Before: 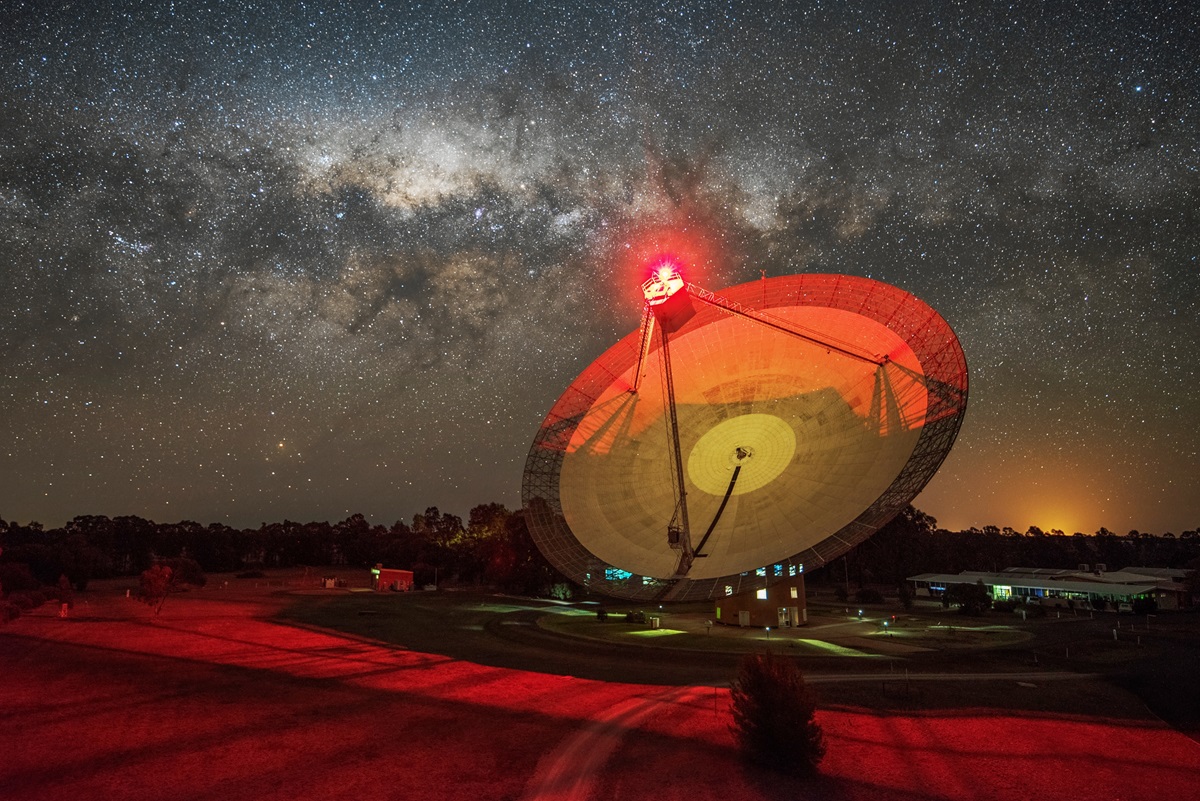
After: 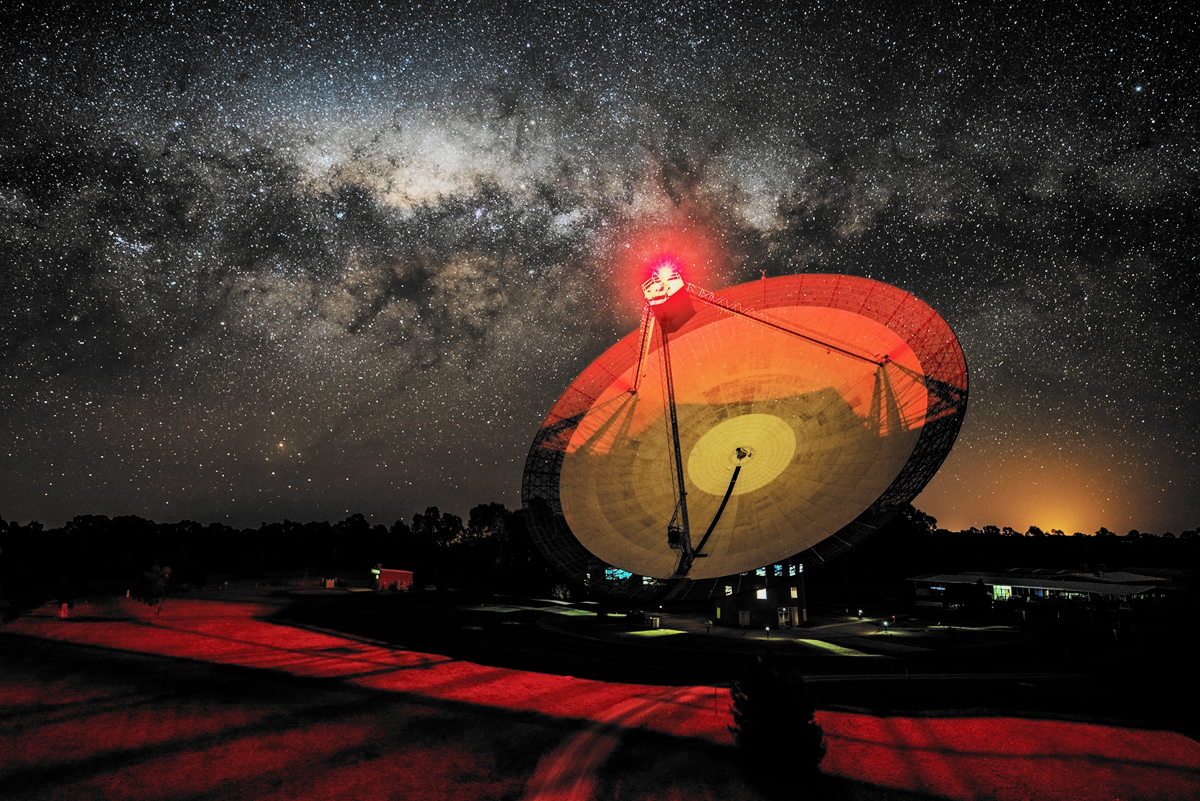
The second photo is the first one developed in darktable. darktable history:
filmic rgb: black relative exposure -5.15 EV, white relative exposure 3.56 EV, hardness 3.18, contrast 1.412, highlights saturation mix -48.88%, color science v6 (2022)
